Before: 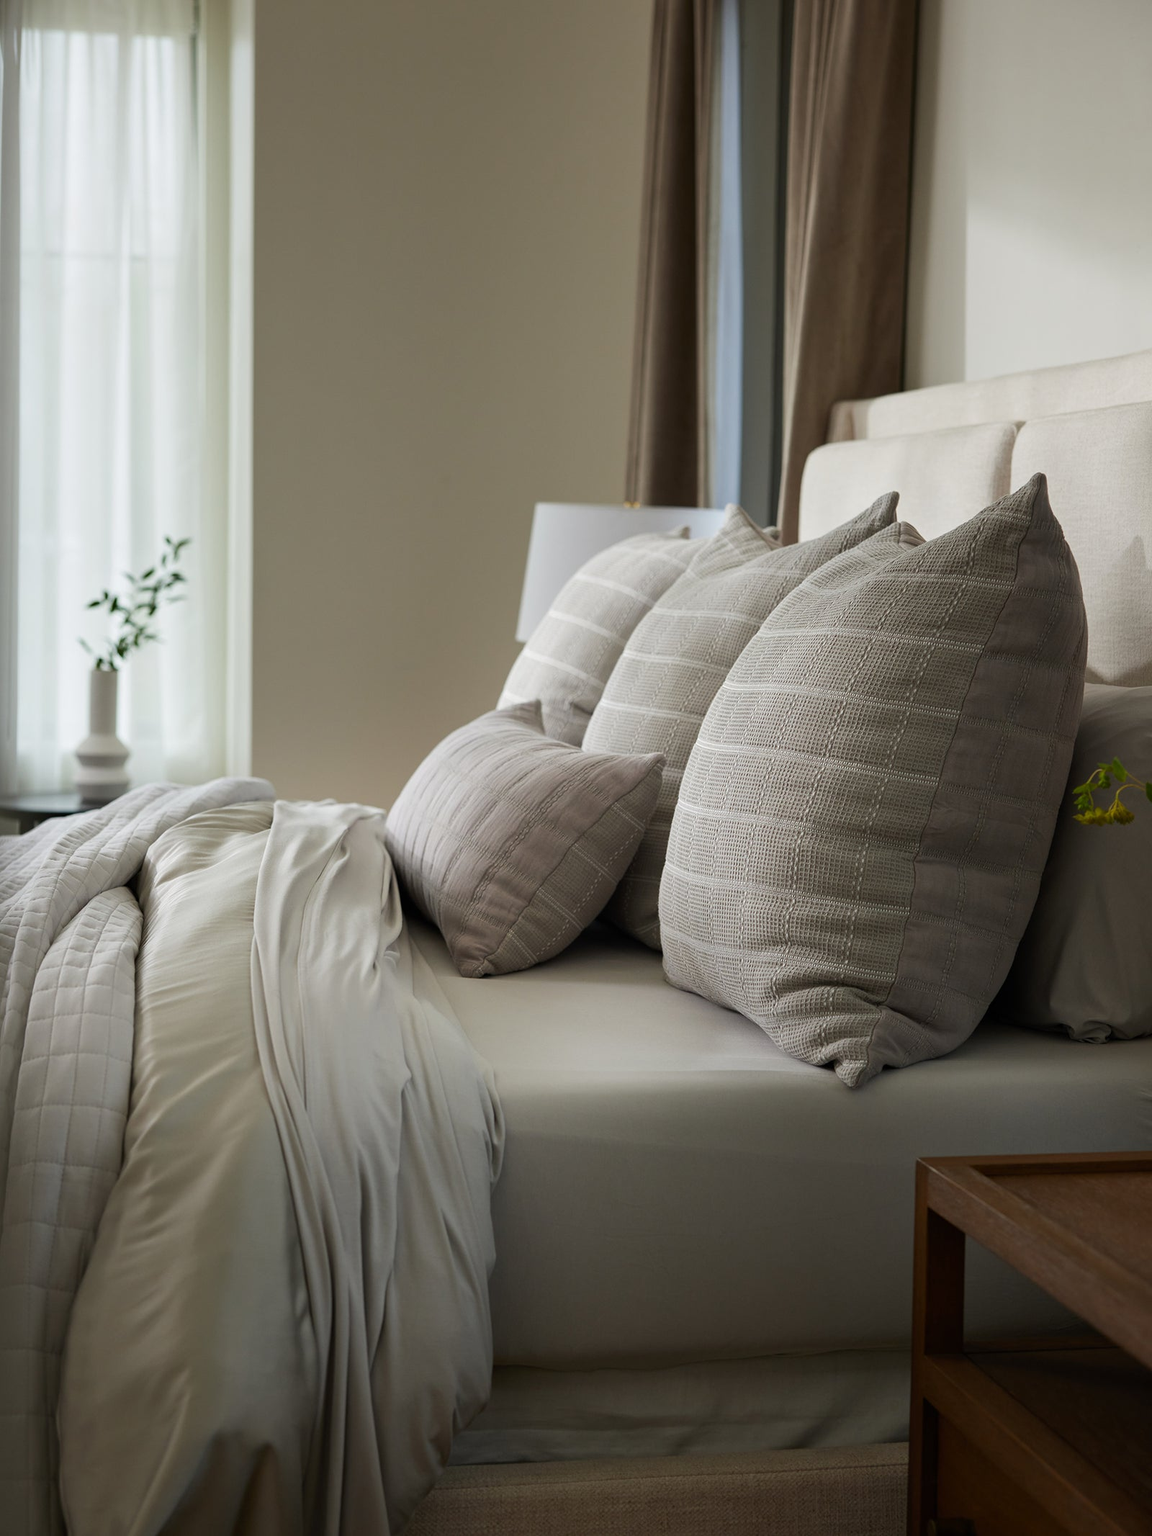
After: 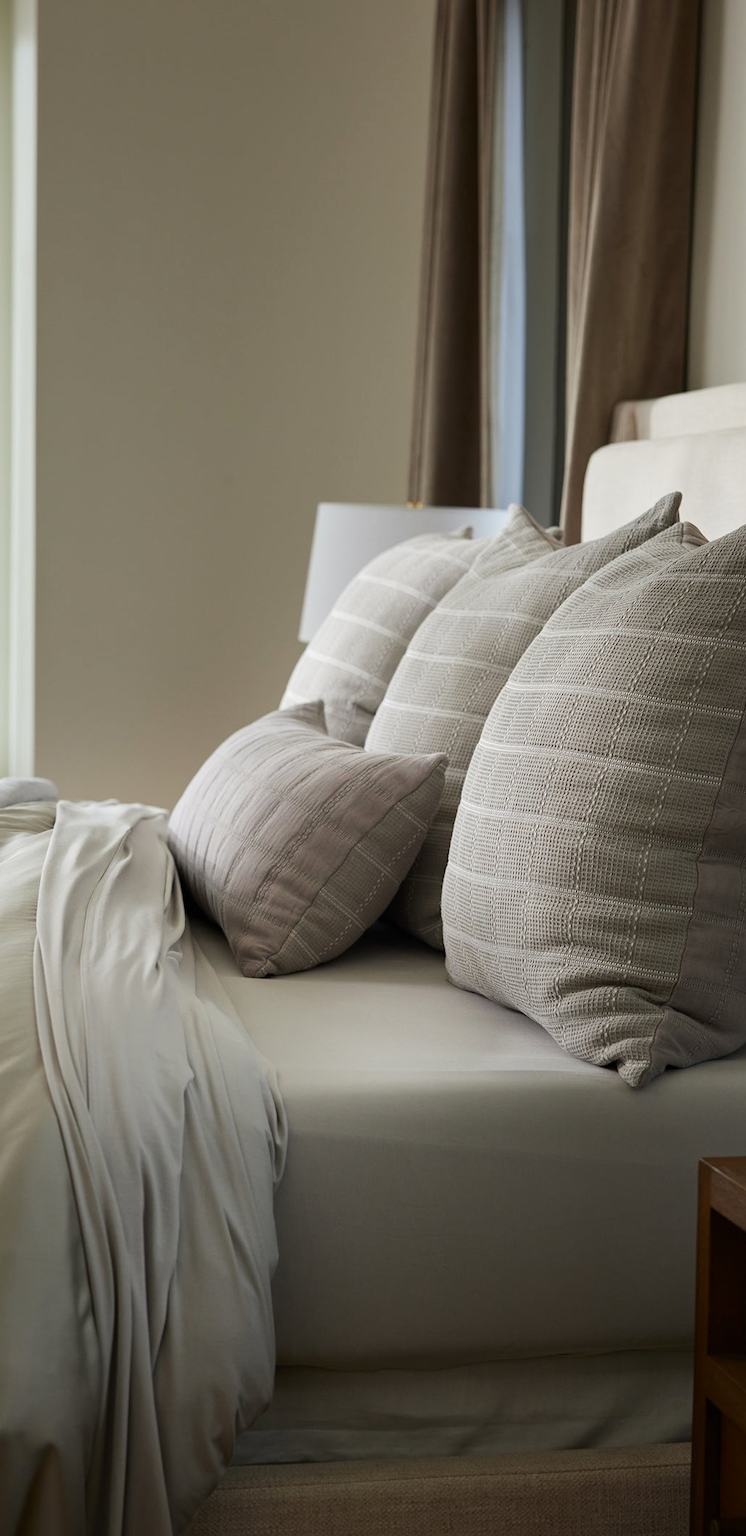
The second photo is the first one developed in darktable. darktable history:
contrast brightness saturation: contrast 0.097, brightness 0.011, saturation 0.023
crop and rotate: left 18.908%, right 16.322%
